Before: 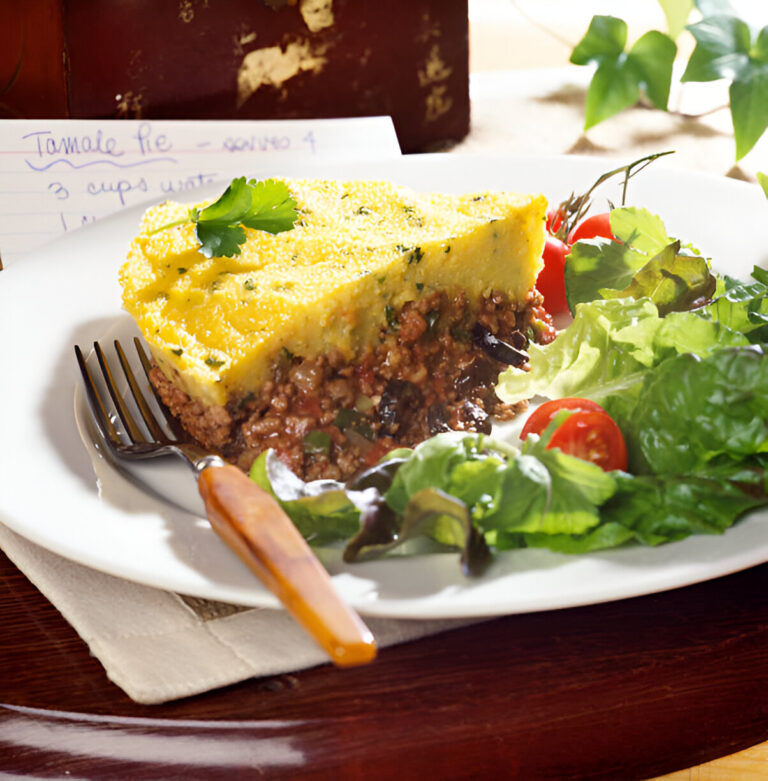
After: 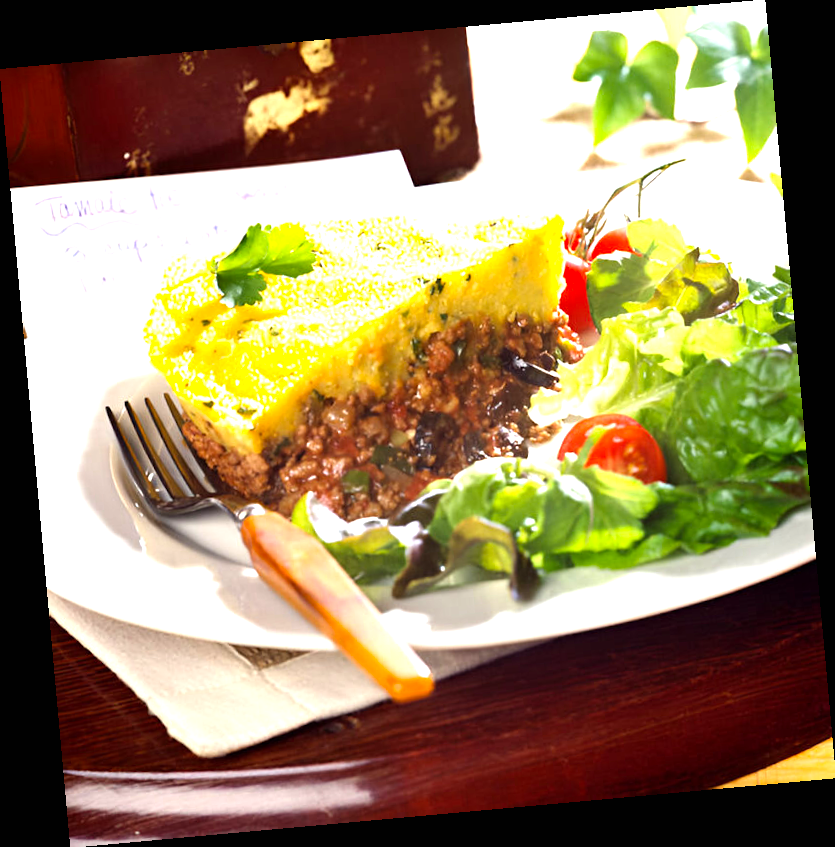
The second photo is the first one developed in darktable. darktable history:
rotate and perspective: rotation -5.2°, automatic cropping off
color balance: contrast 8.5%, output saturation 105%
exposure: black level correction 0, exposure 0.7 EV, compensate exposure bias true, compensate highlight preservation false
